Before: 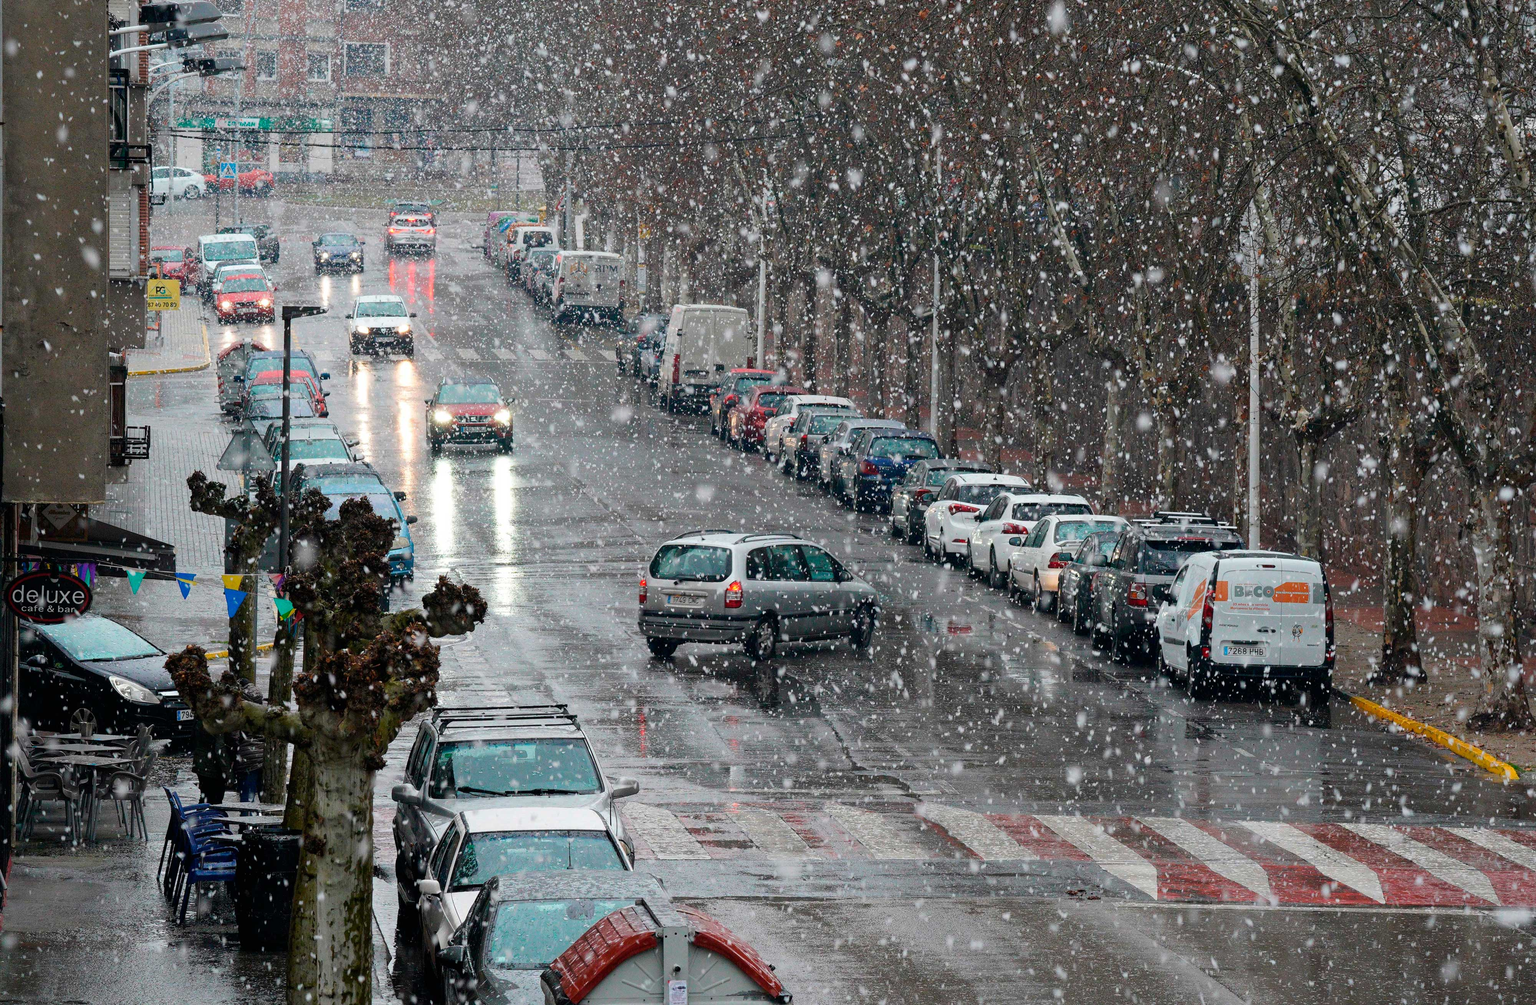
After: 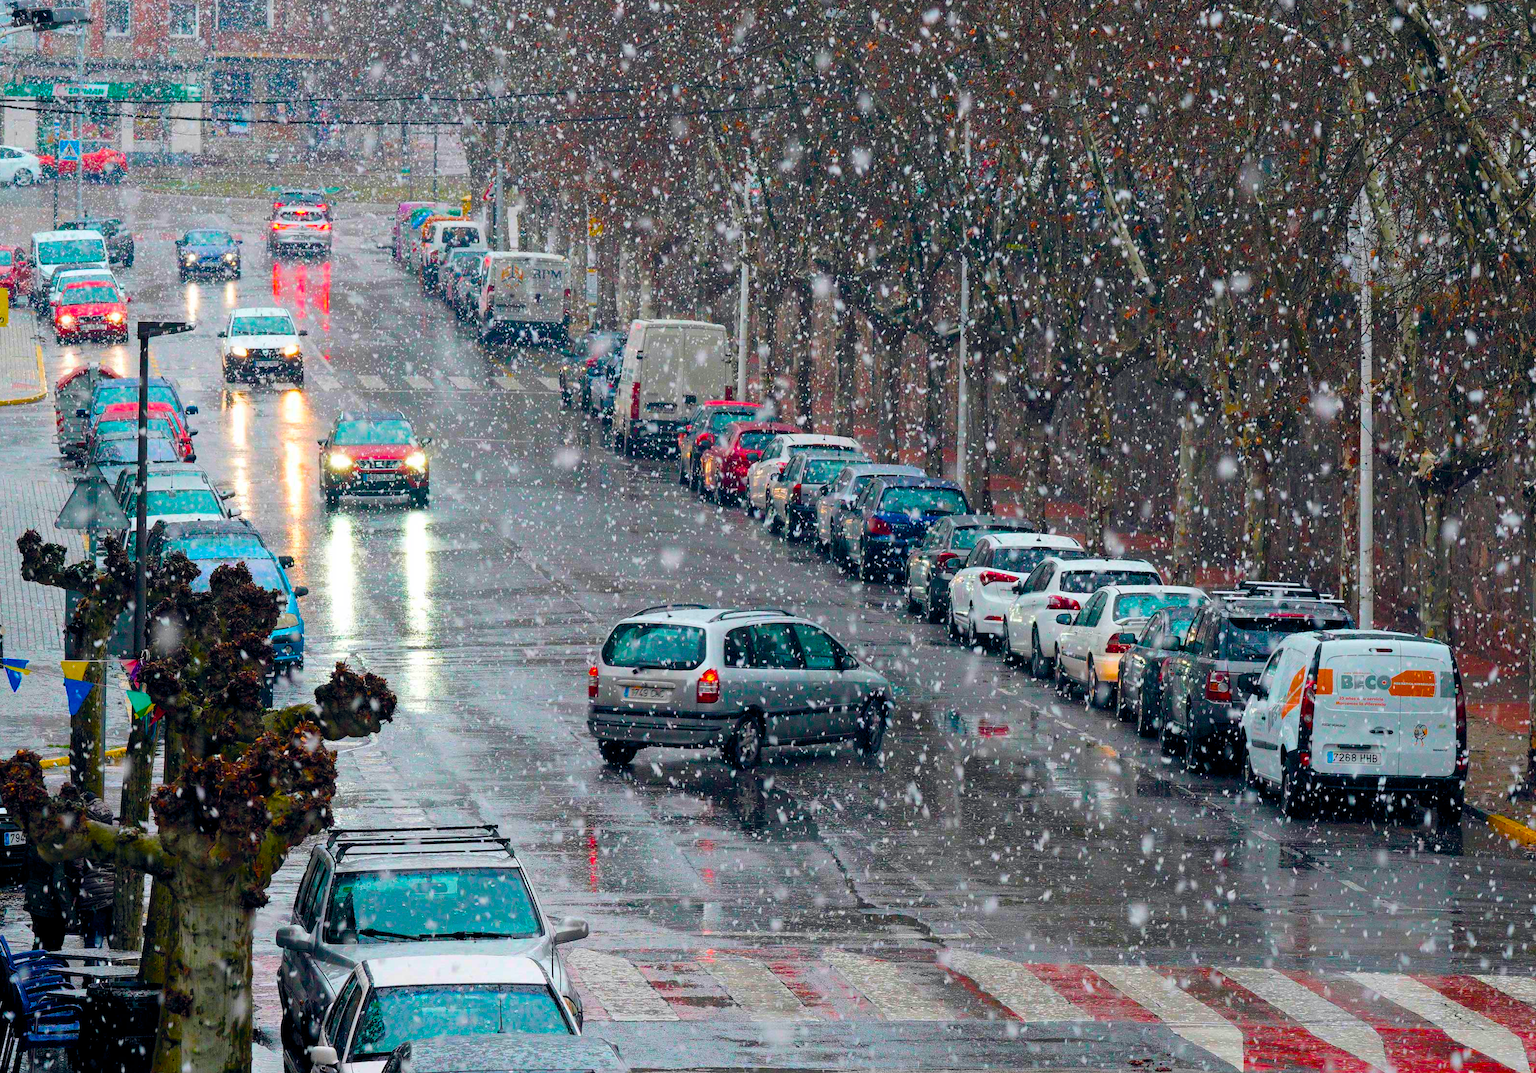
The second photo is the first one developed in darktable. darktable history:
crop: left 11.317%, top 5.193%, right 9.556%, bottom 10.228%
color balance rgb: global offset › chroma 0.054%, global offset › hue 254.09°, perceptual saturation grading › global saturation 65.896%, perceptual saturation grading › highlights 50.222%, perceptual saturation grading › shadows 29.303%, global vibrance 20%
